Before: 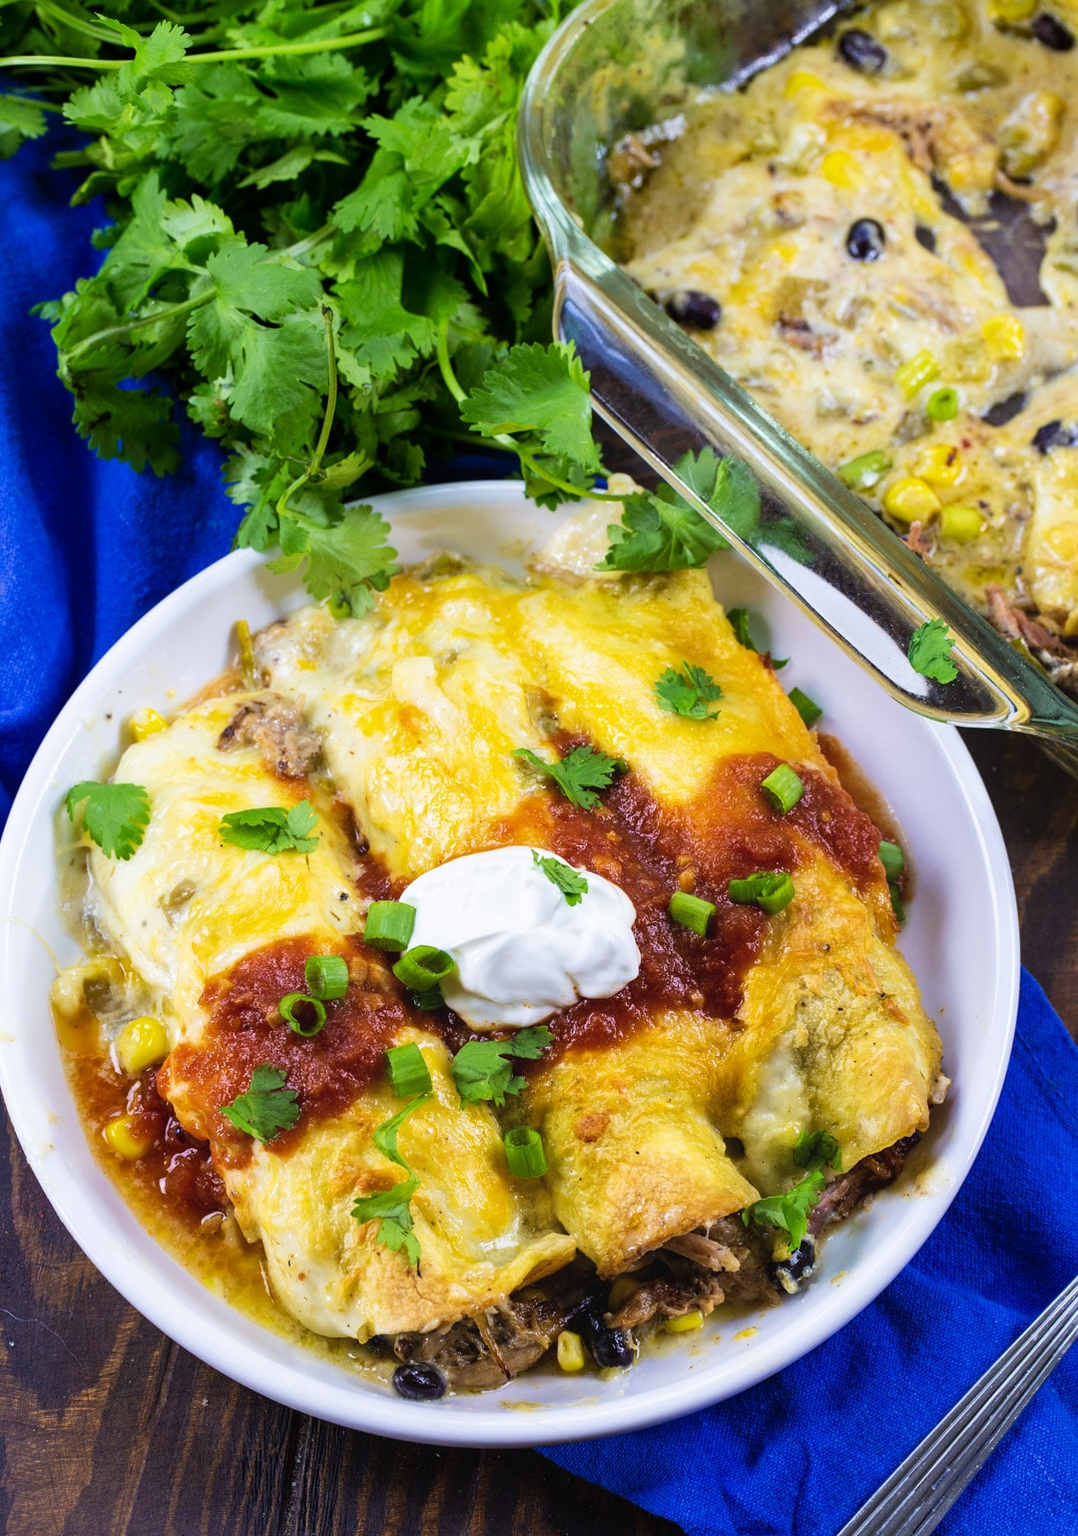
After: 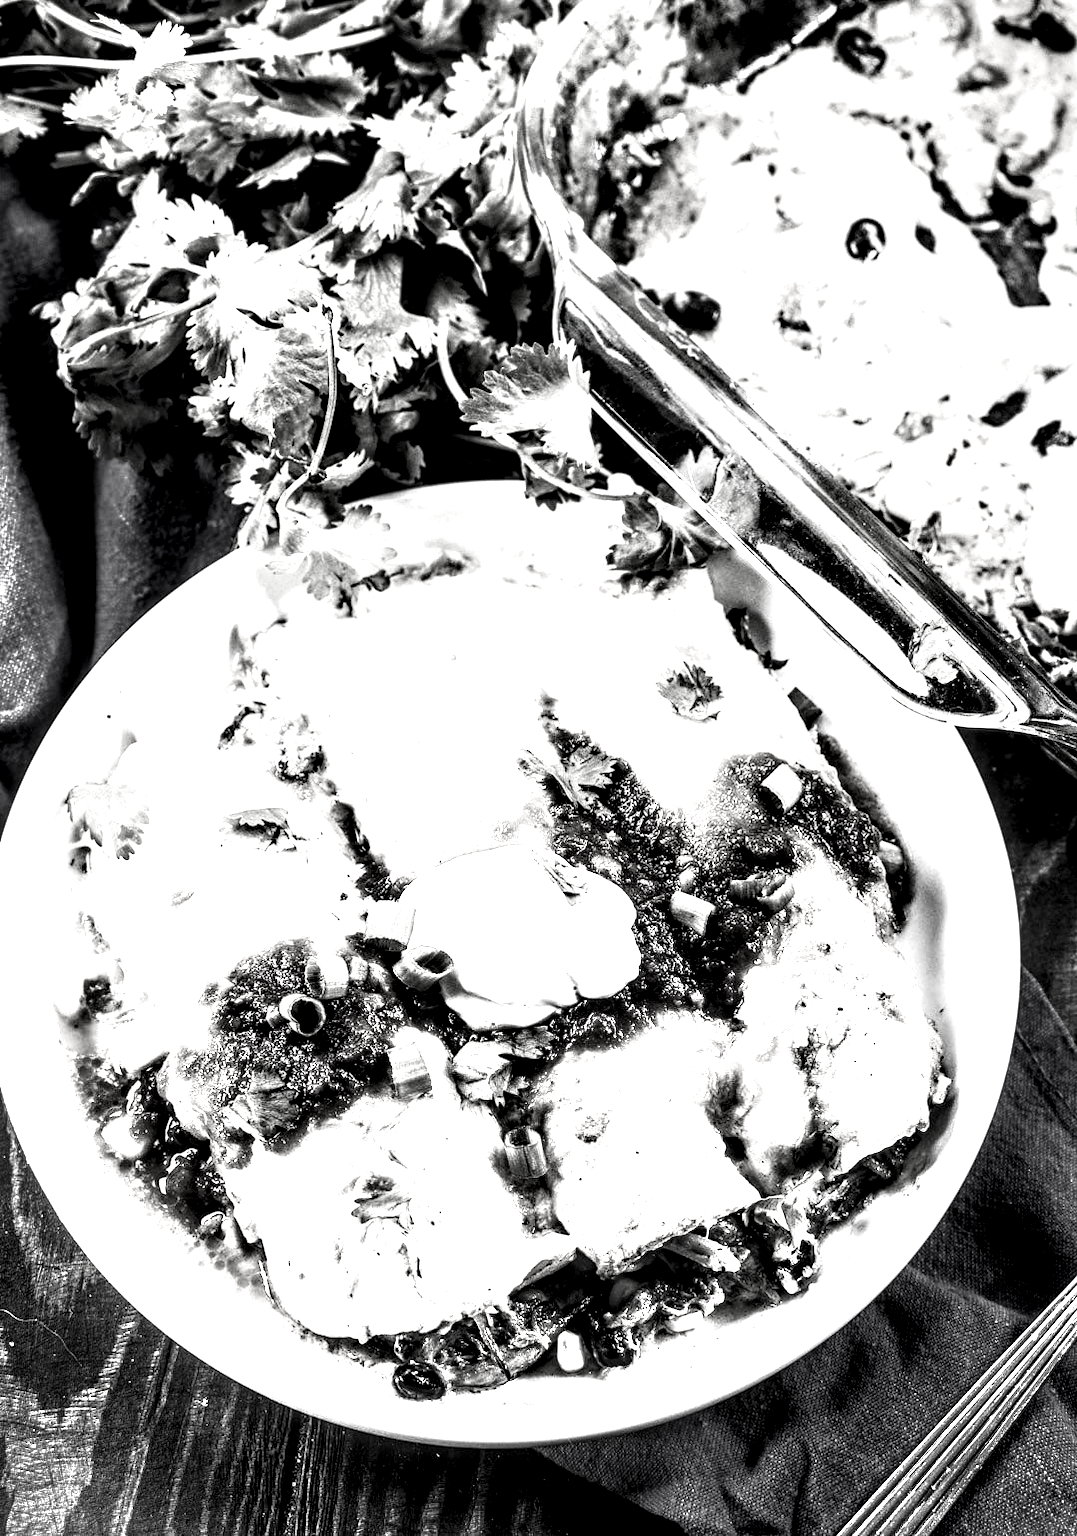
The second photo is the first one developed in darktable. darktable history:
local contrast: highlights 115%, shadows 45%, detail 291%
contrast brightness saturation: contrast 0.531, brightness 0.455, saturation -0.985
